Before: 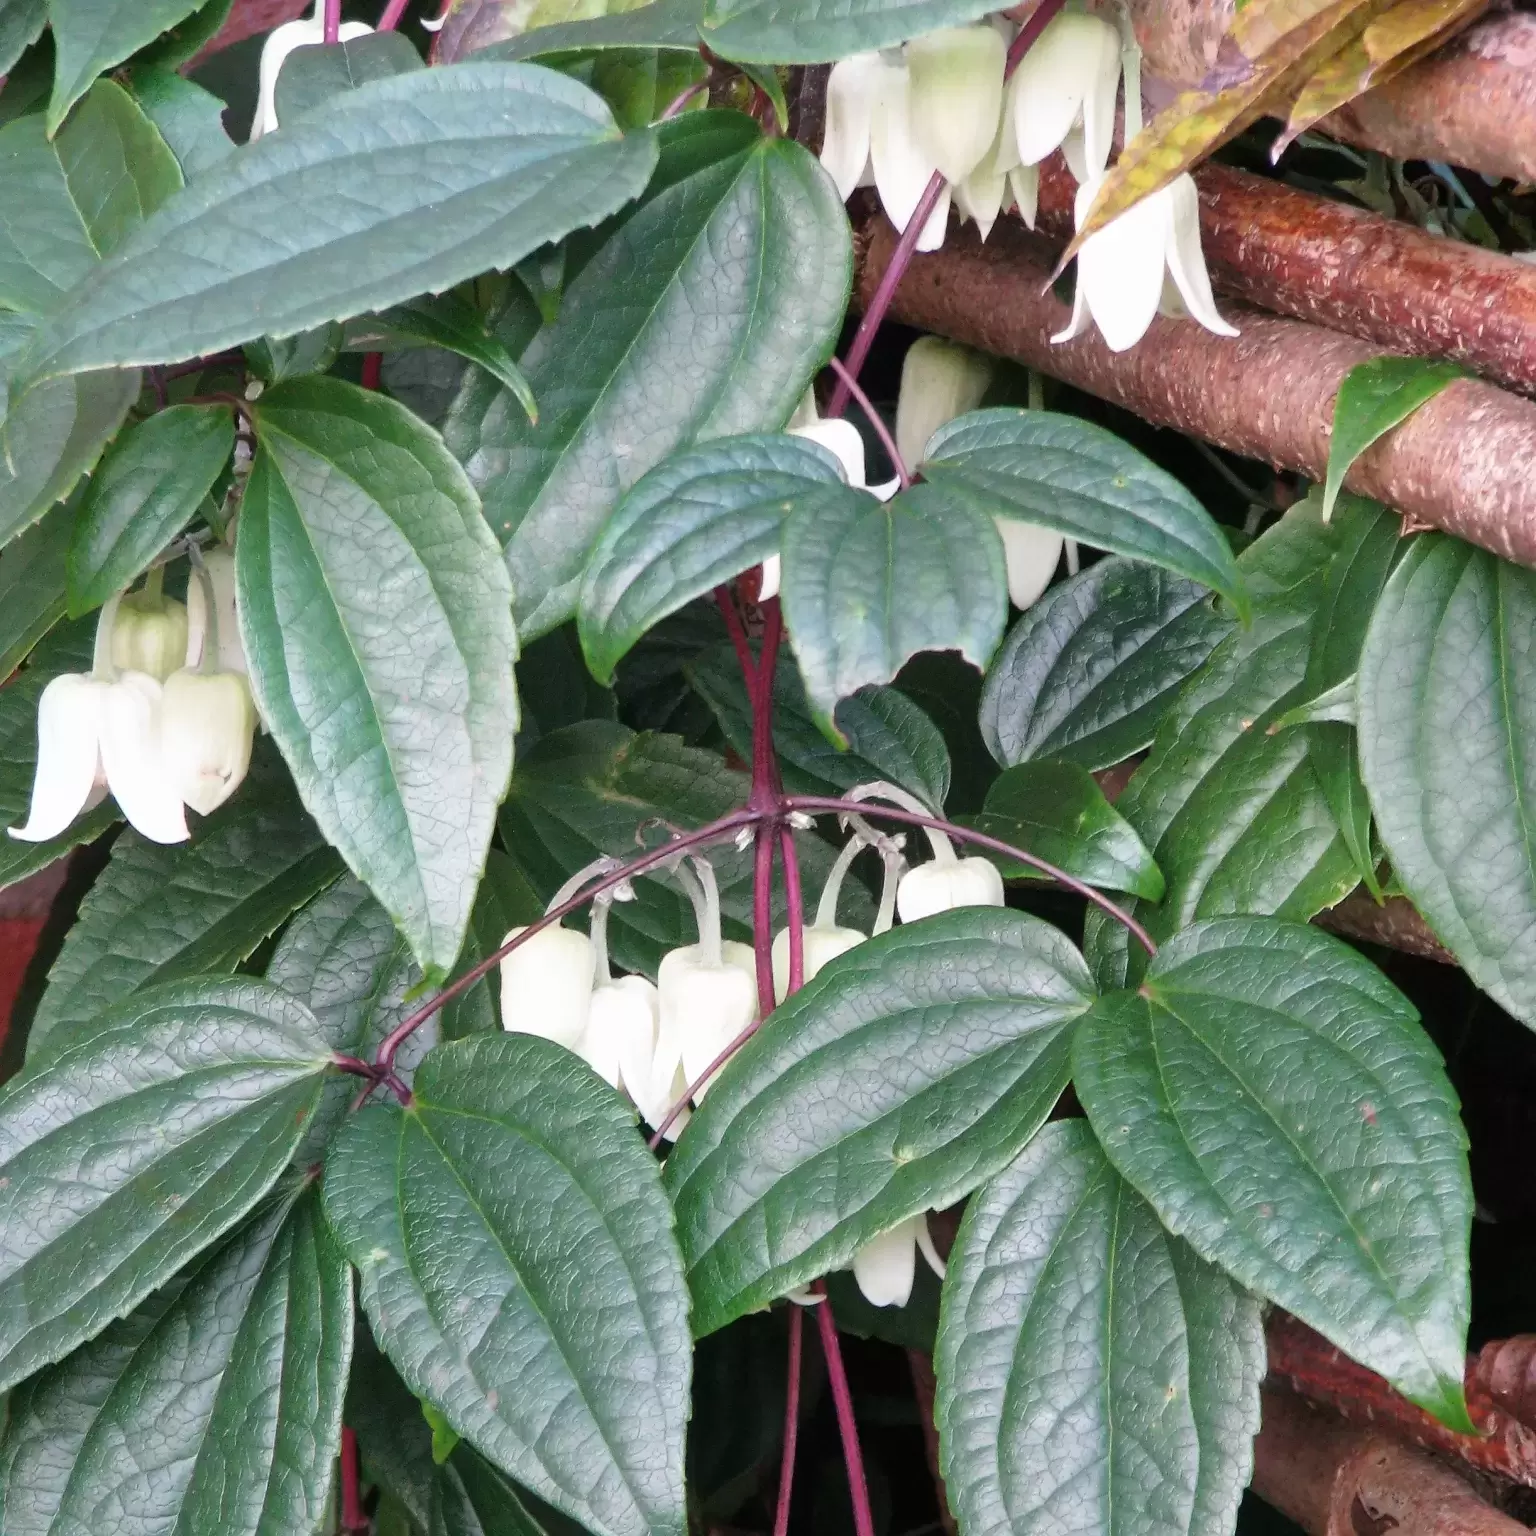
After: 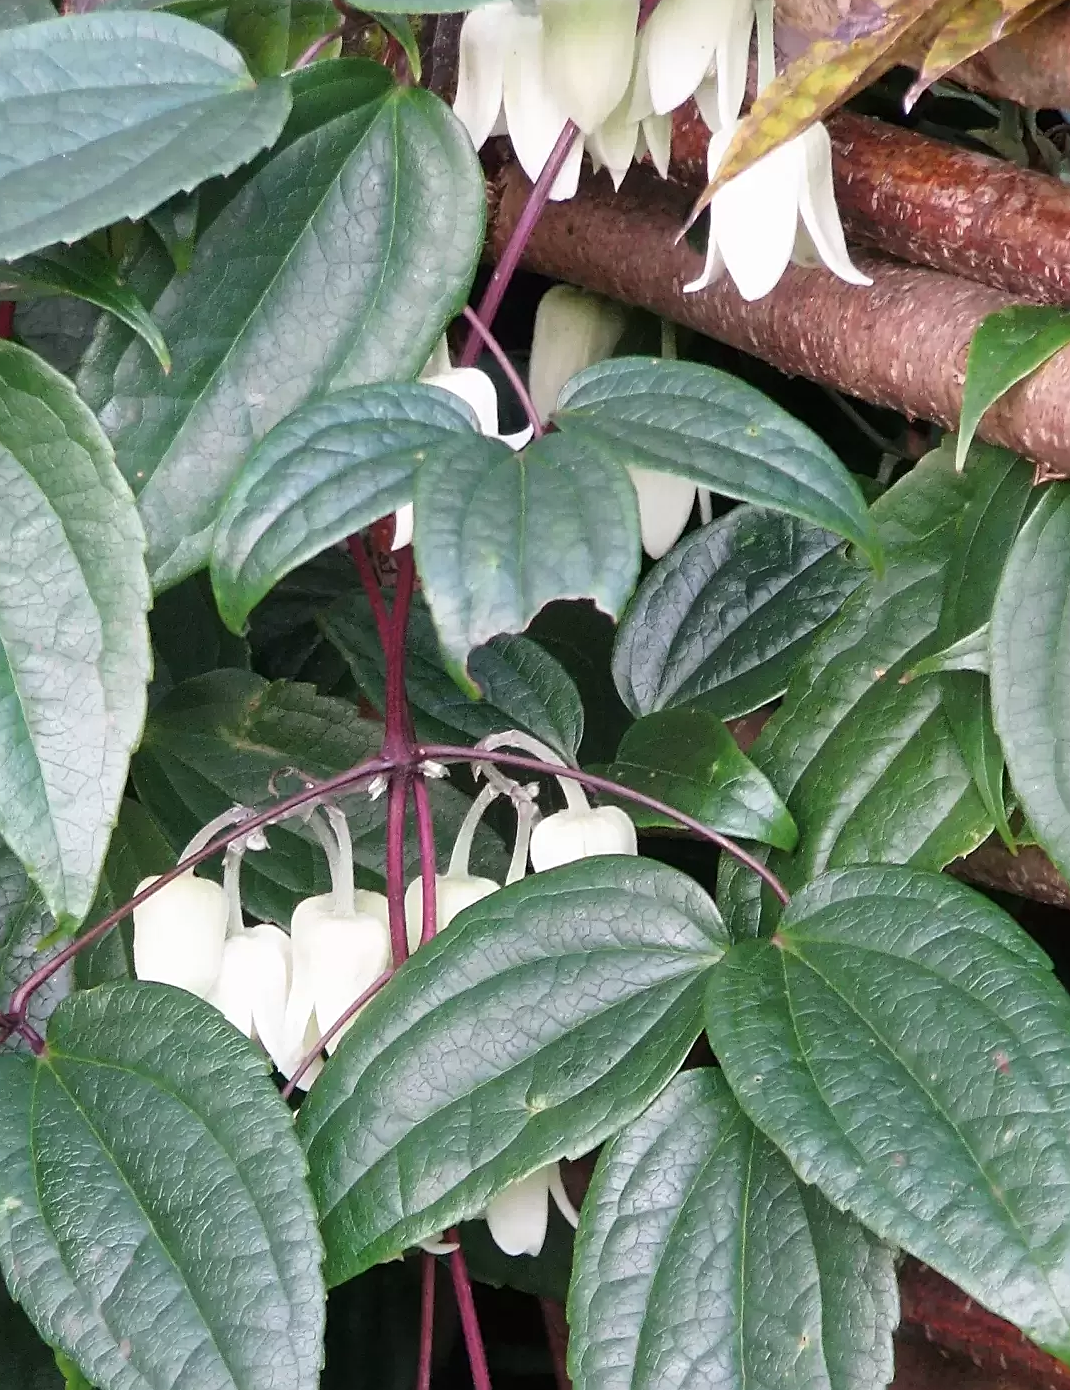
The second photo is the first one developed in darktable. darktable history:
contrast brightness saturation: saturation -0.065
crop and rotate: left 23.947%, top 3.338%, right 6.387%, bottom 6.132%
sharpen: on, module defaults
